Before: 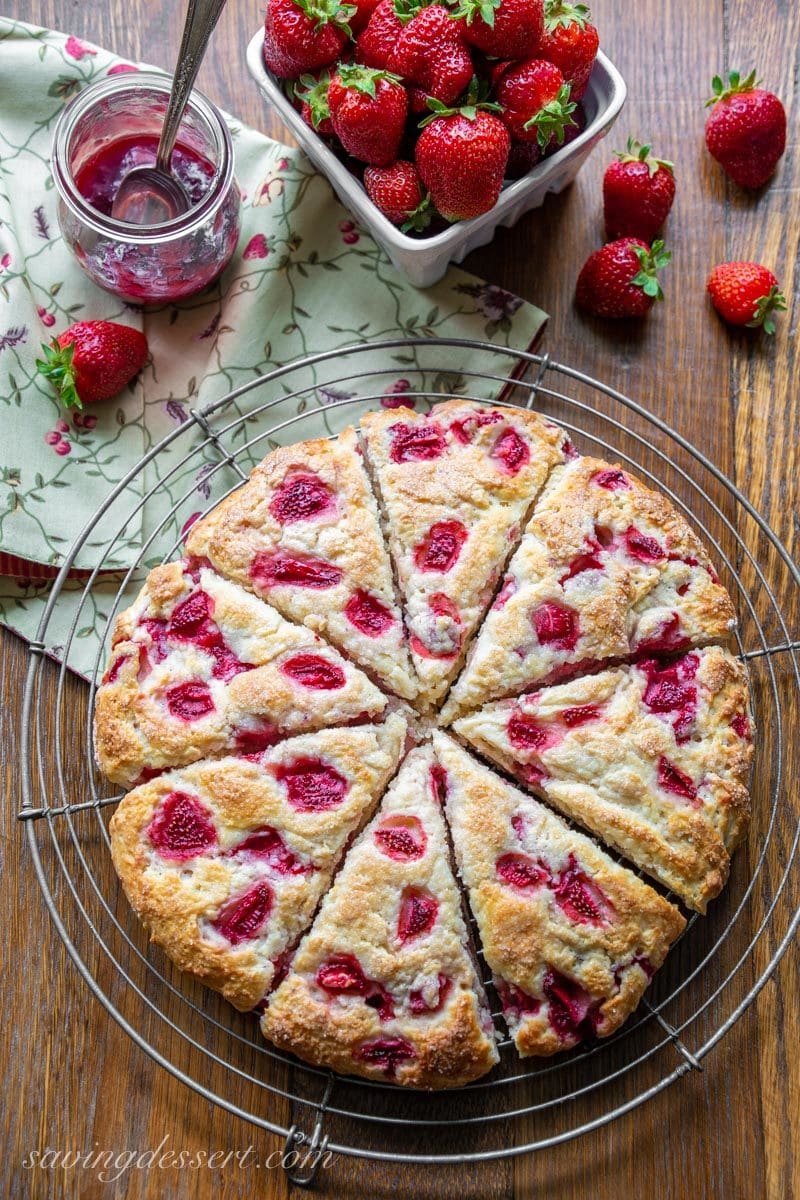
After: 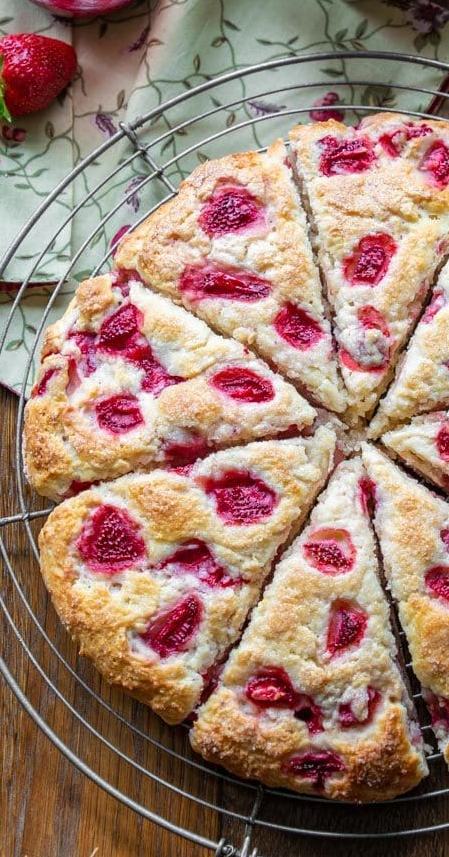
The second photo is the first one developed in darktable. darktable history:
crop: left 8.978%, top 23.919%, right 34.79%, bottom 4.634%
